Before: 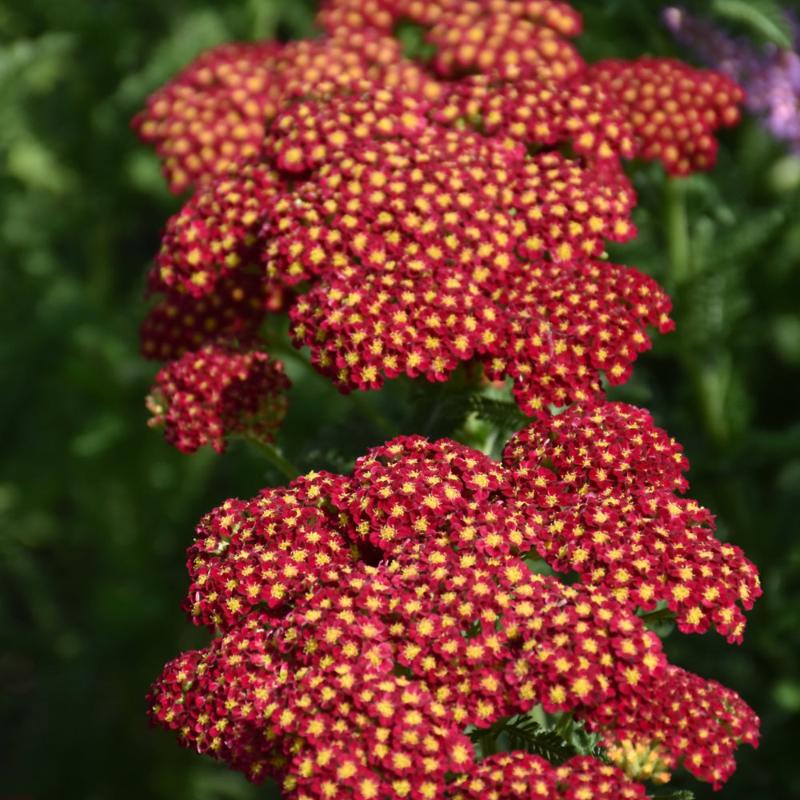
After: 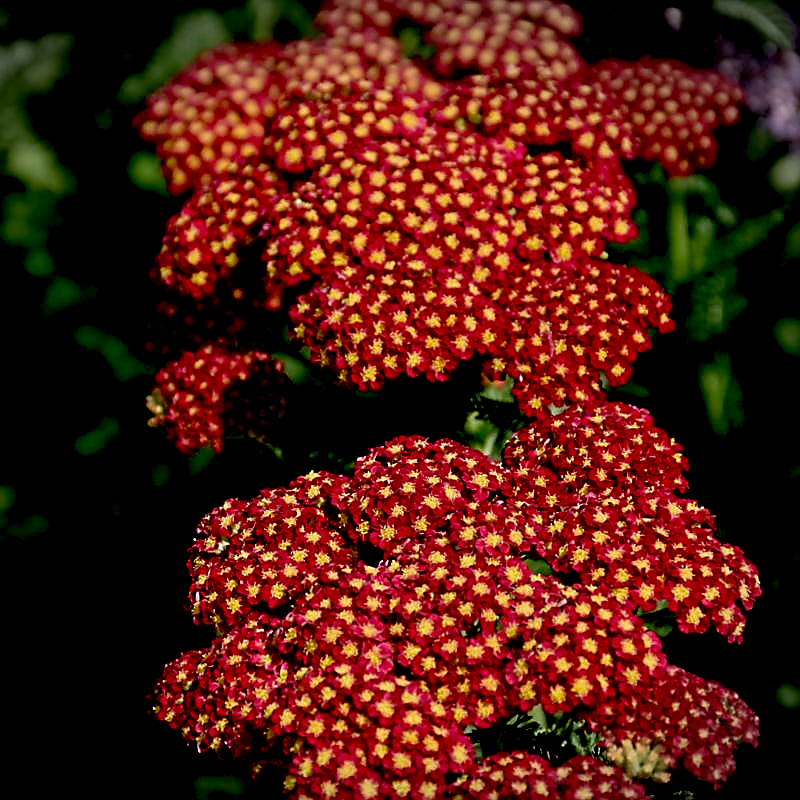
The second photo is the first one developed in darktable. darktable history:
vignetting: fall-off start 97.14%, center (-0.079, 0.07), width/height ratio 1.181
exposure: black level correction 0.045, exposure -0.229 EV, compensate highlight preservation false
sharpen: radius 1.426, amount 1.253, threshold 0.81
